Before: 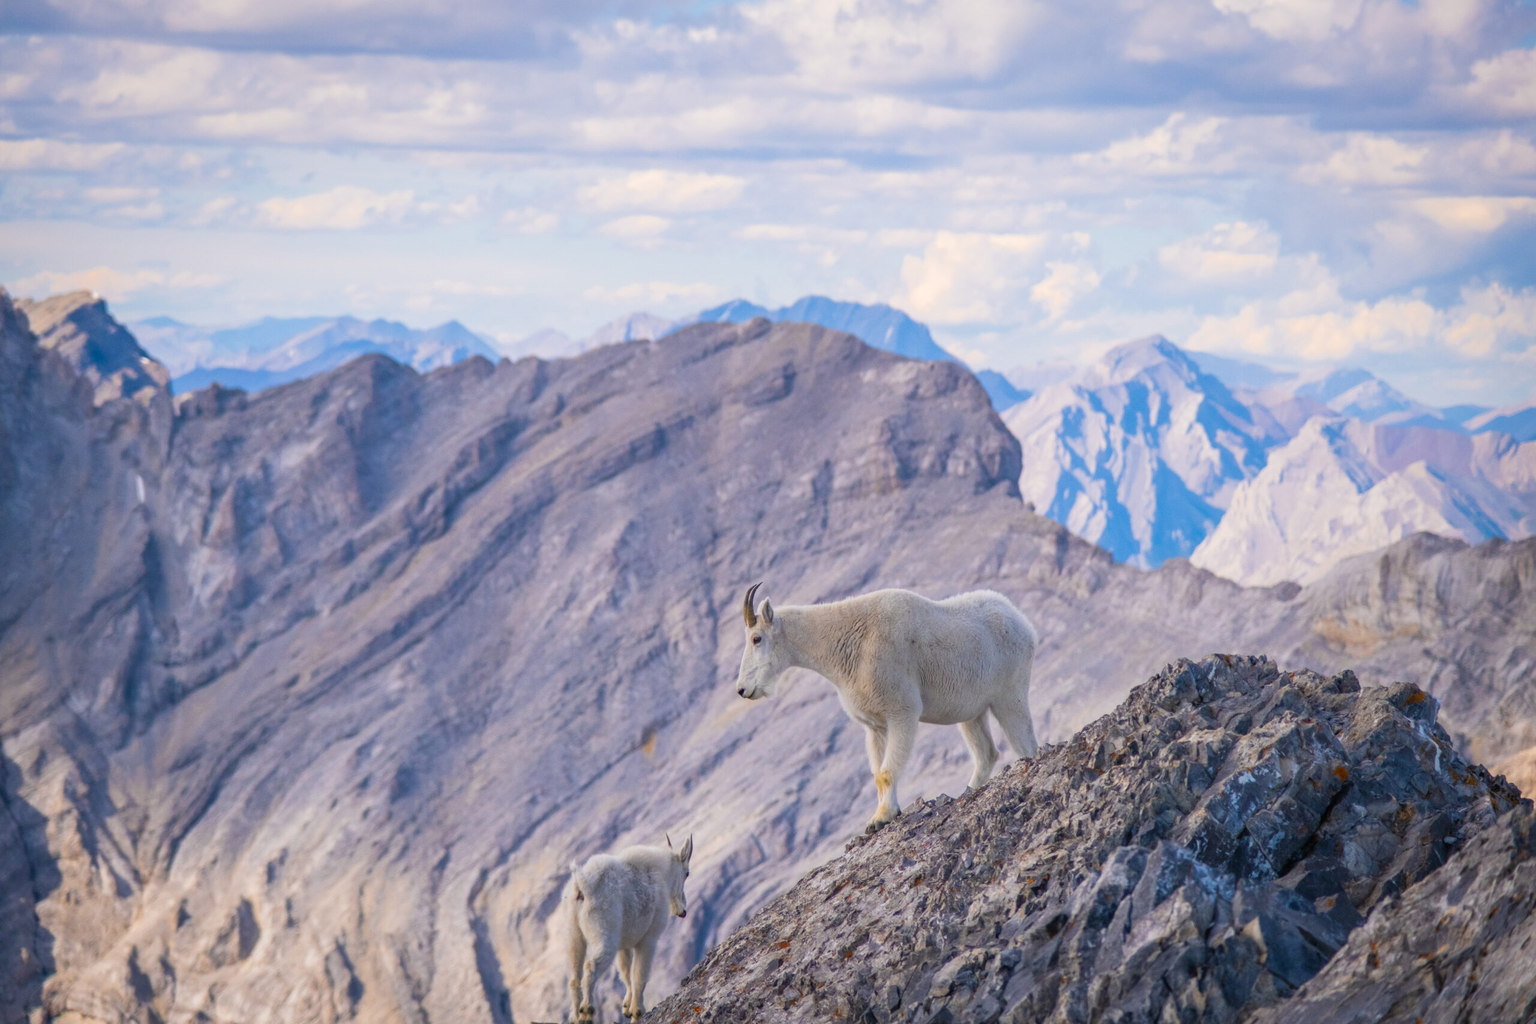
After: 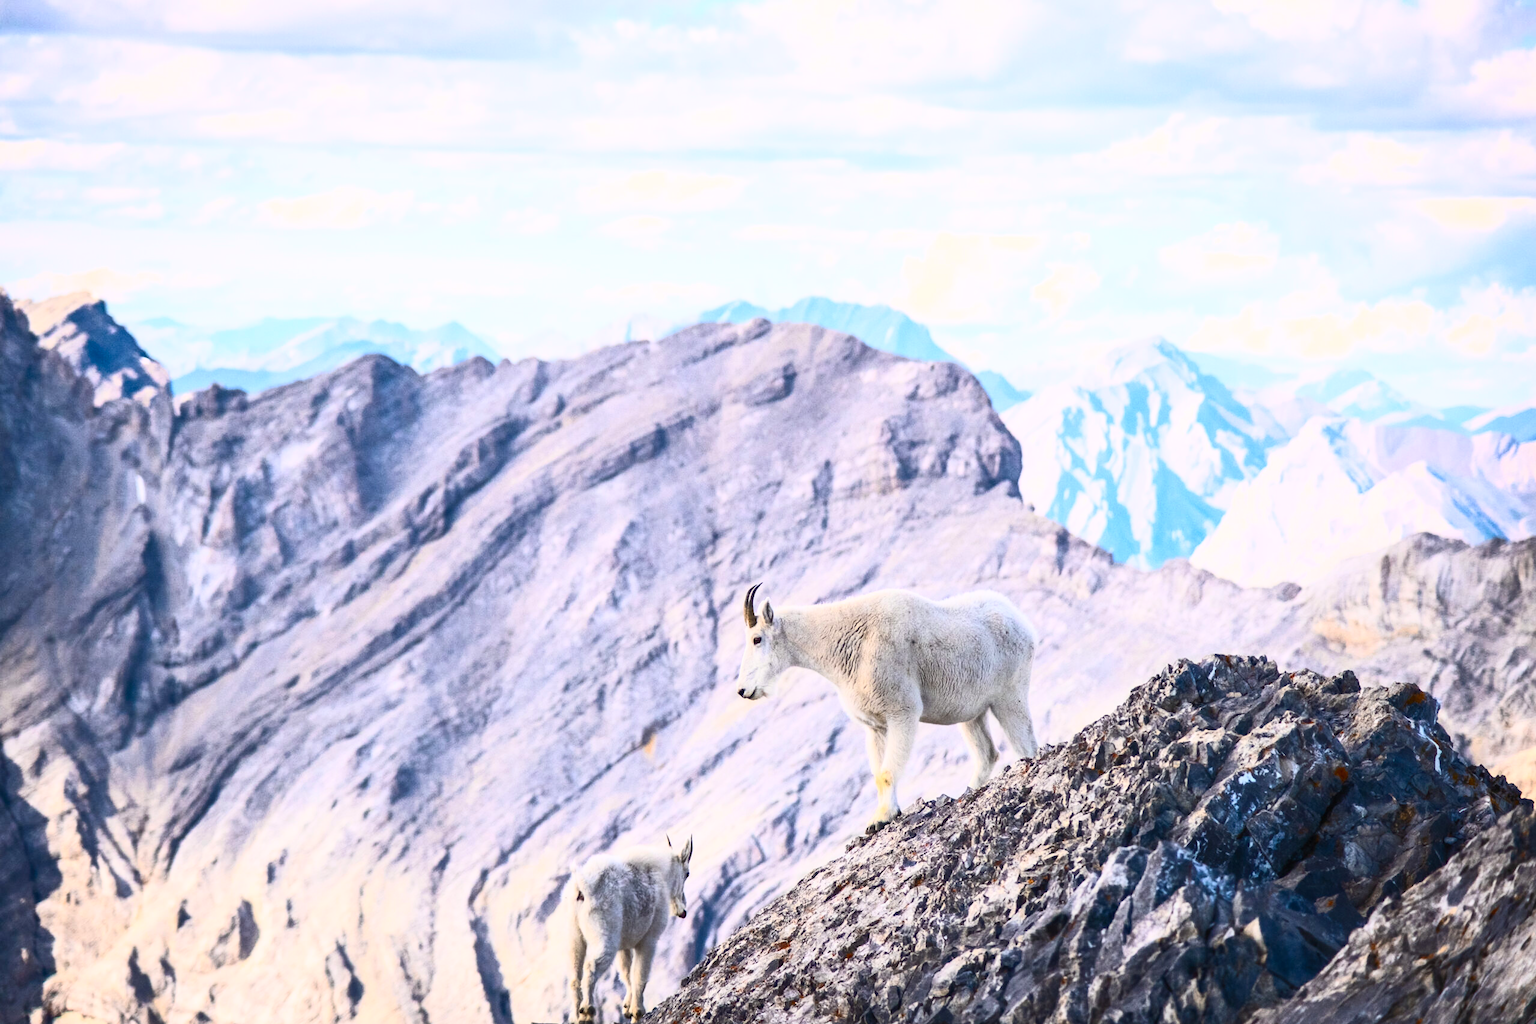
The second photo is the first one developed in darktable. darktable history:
contrast brightness saturation: contrast 0.638, brightness 0.332, saturation 0.137
